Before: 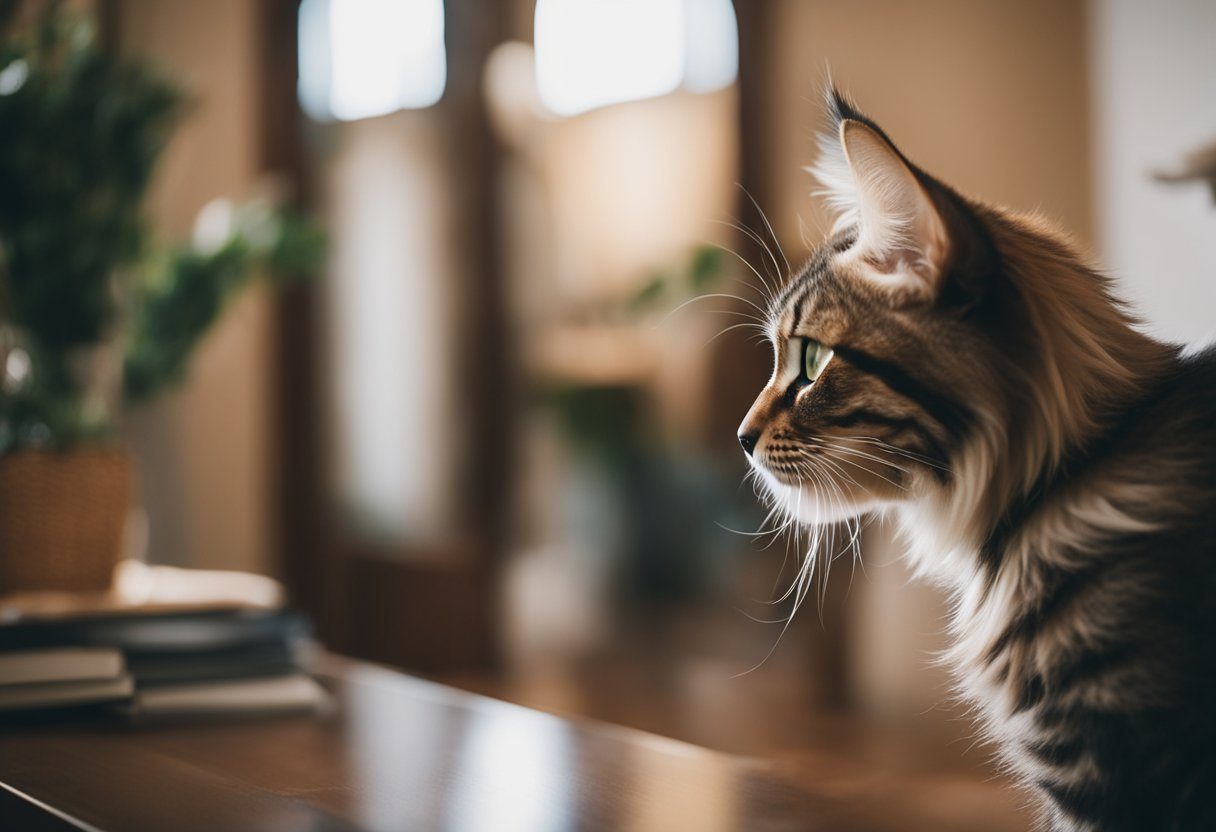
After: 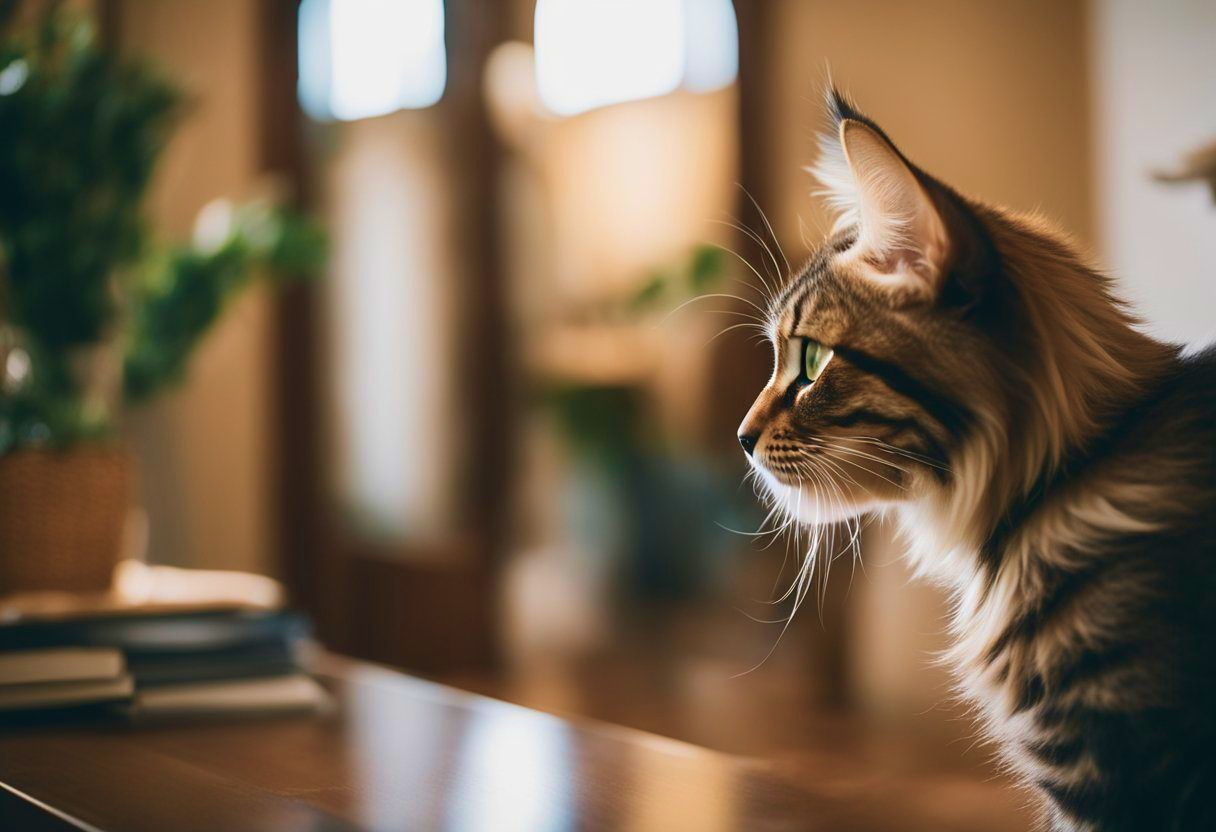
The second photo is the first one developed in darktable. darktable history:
velvia: strength 45%
color contrast: green-magenta contrast 1.2, blue-yellow contrast 1.2
